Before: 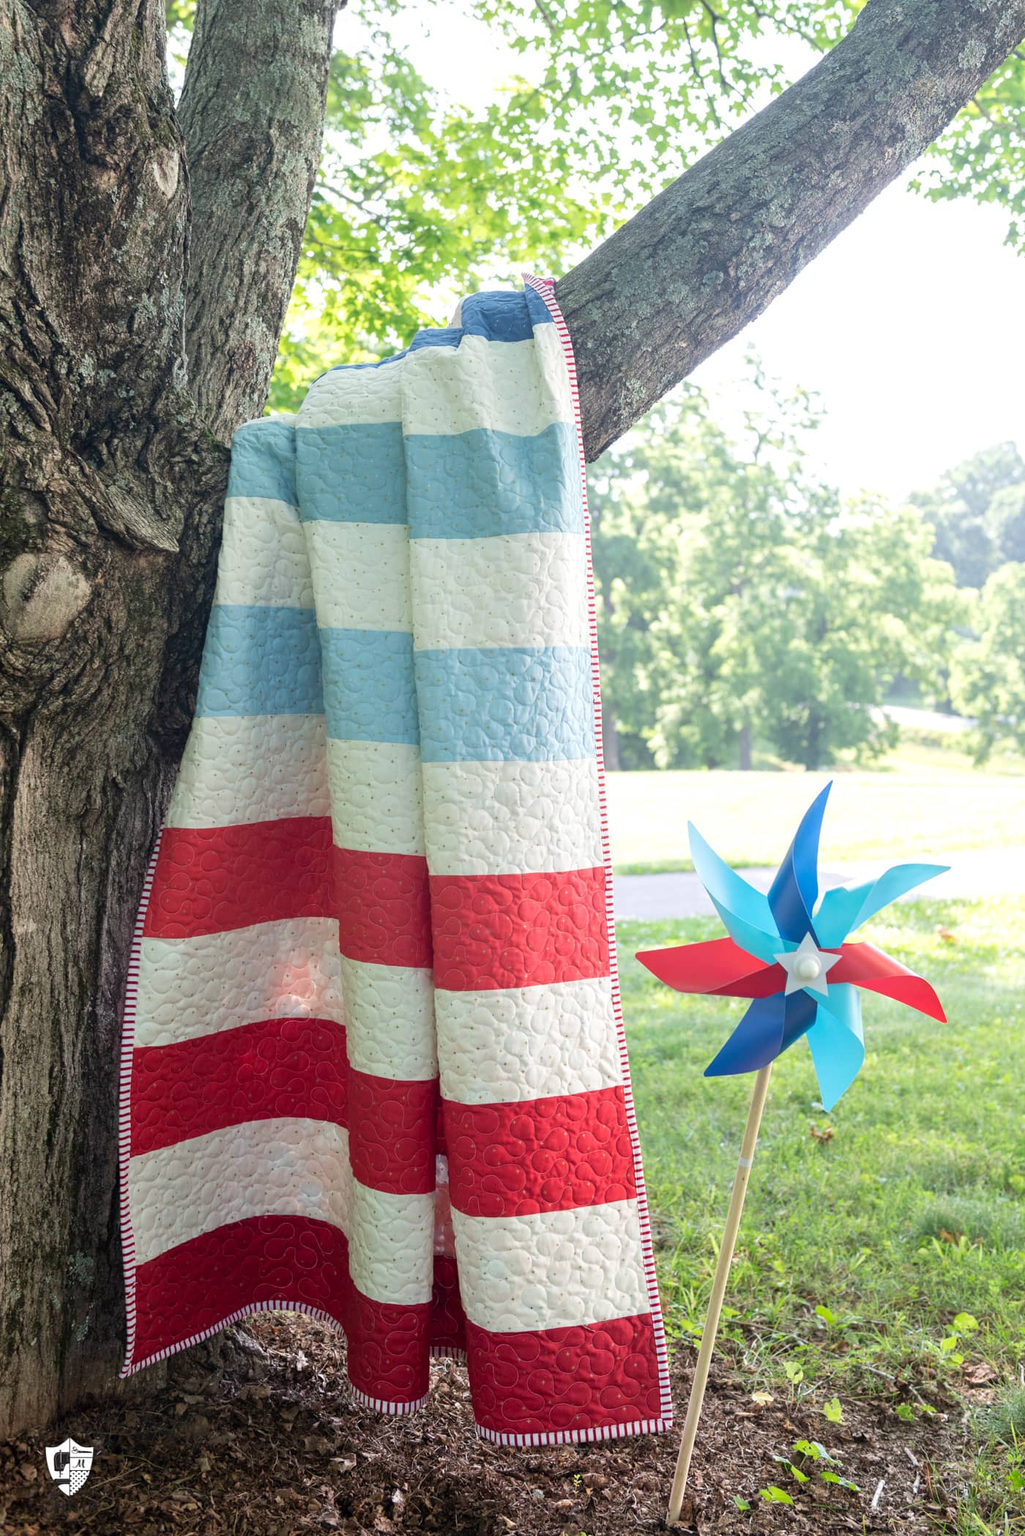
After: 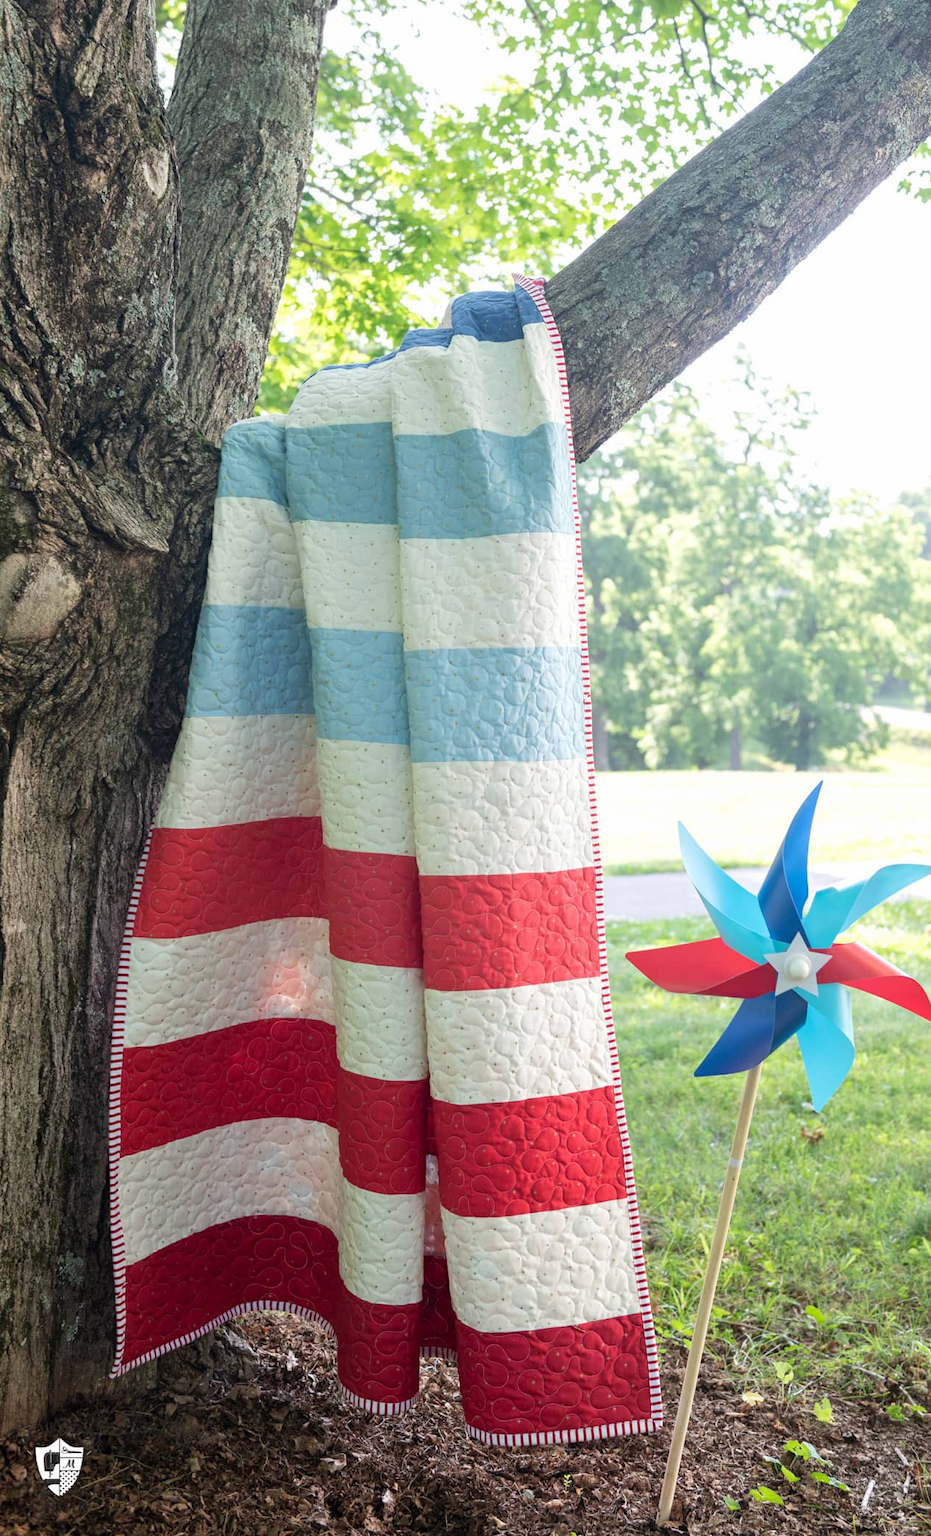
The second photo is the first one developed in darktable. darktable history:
crop and rotate: left 1.061%, right 8.077%
exposure: exposure -0.011 EV, compensate exposure bias true, compensate highlight preservation false
